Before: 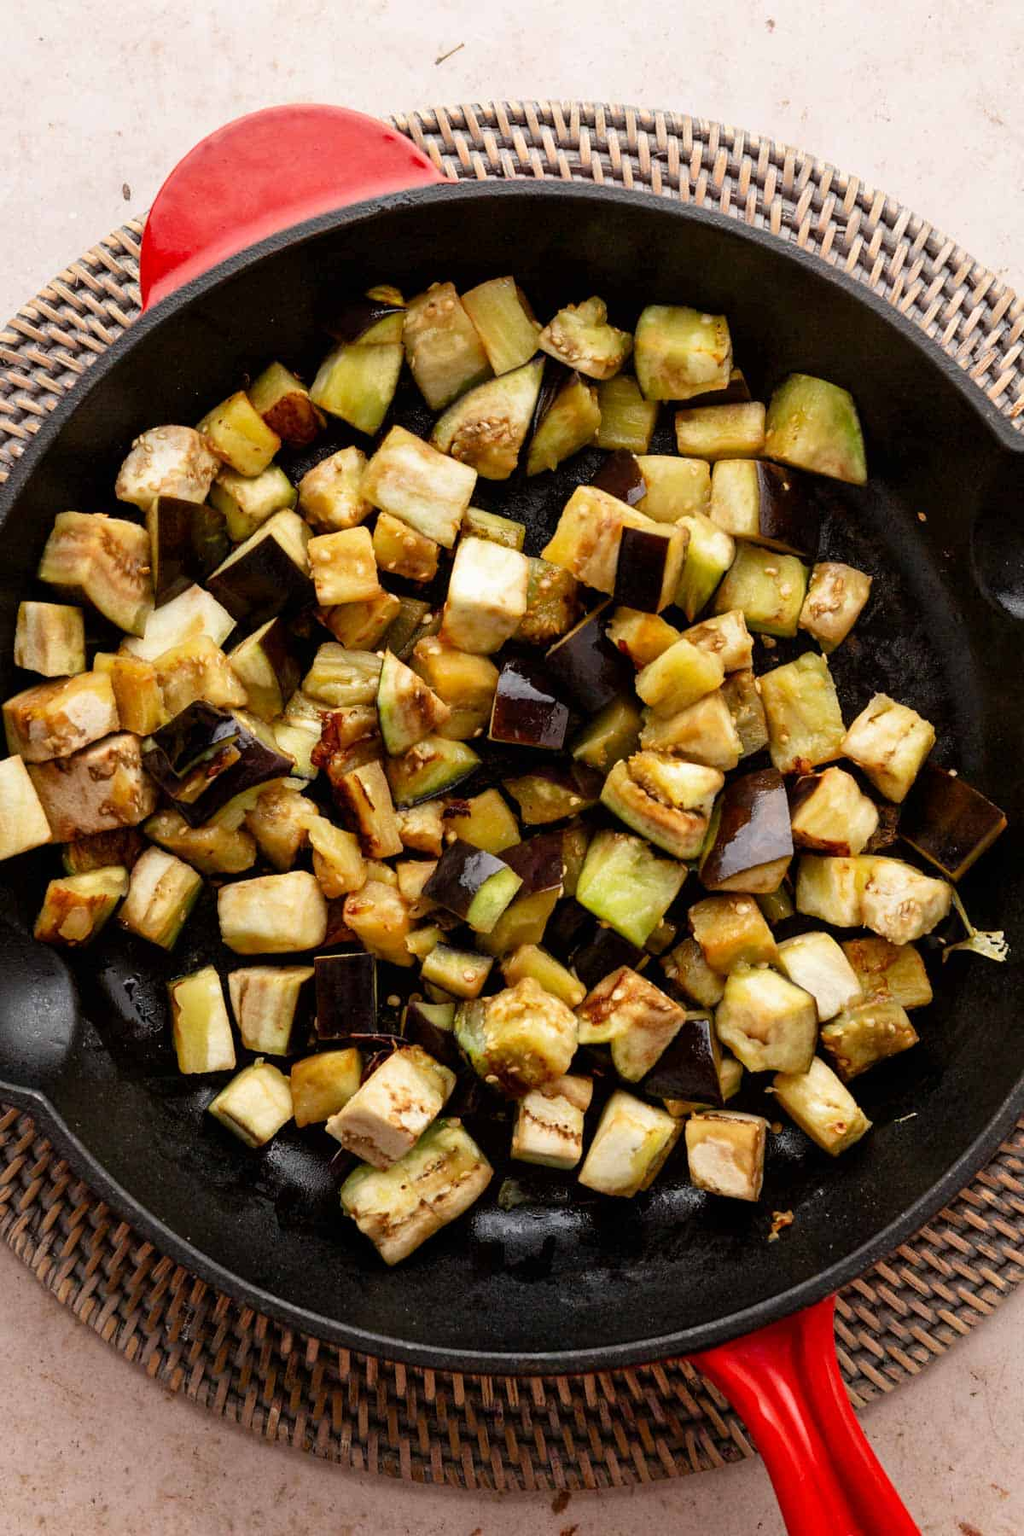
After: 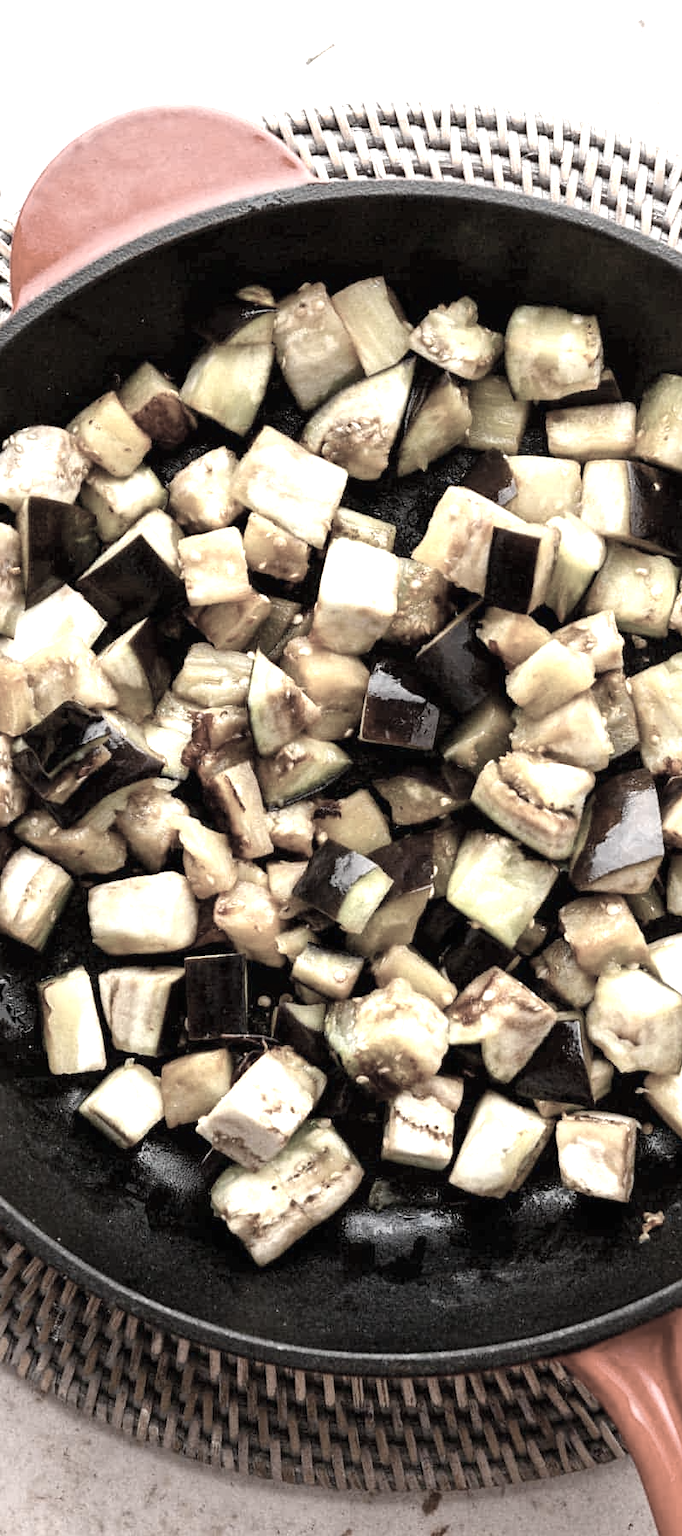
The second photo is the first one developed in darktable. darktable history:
crop and rotate: left 12.673%, right 20.66%
exposure: black level correction 0, exposure 0.95 EV, compensate exposure bias true, compensate highlight preservation false
color zones: curves: ch1 [(0.238, 0.163) (0.476, 0.2) (0.733, 0.322) (0.848, 0.134)]
